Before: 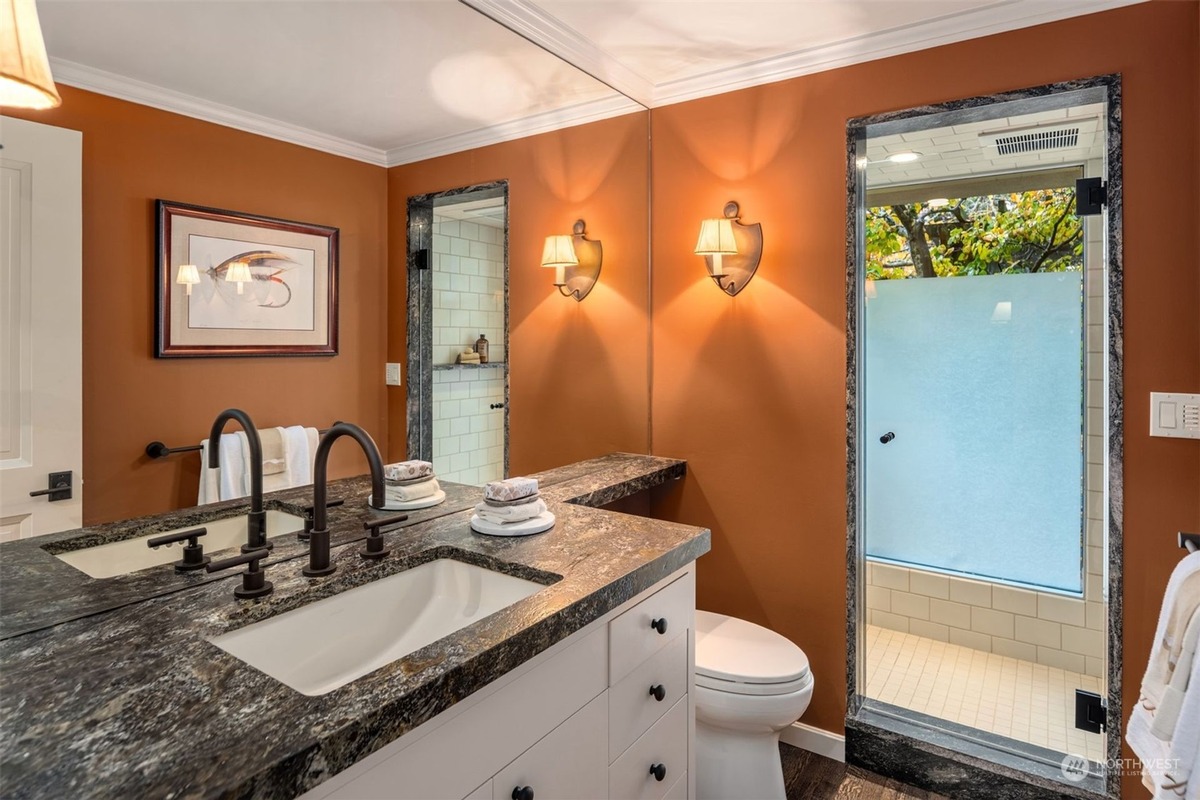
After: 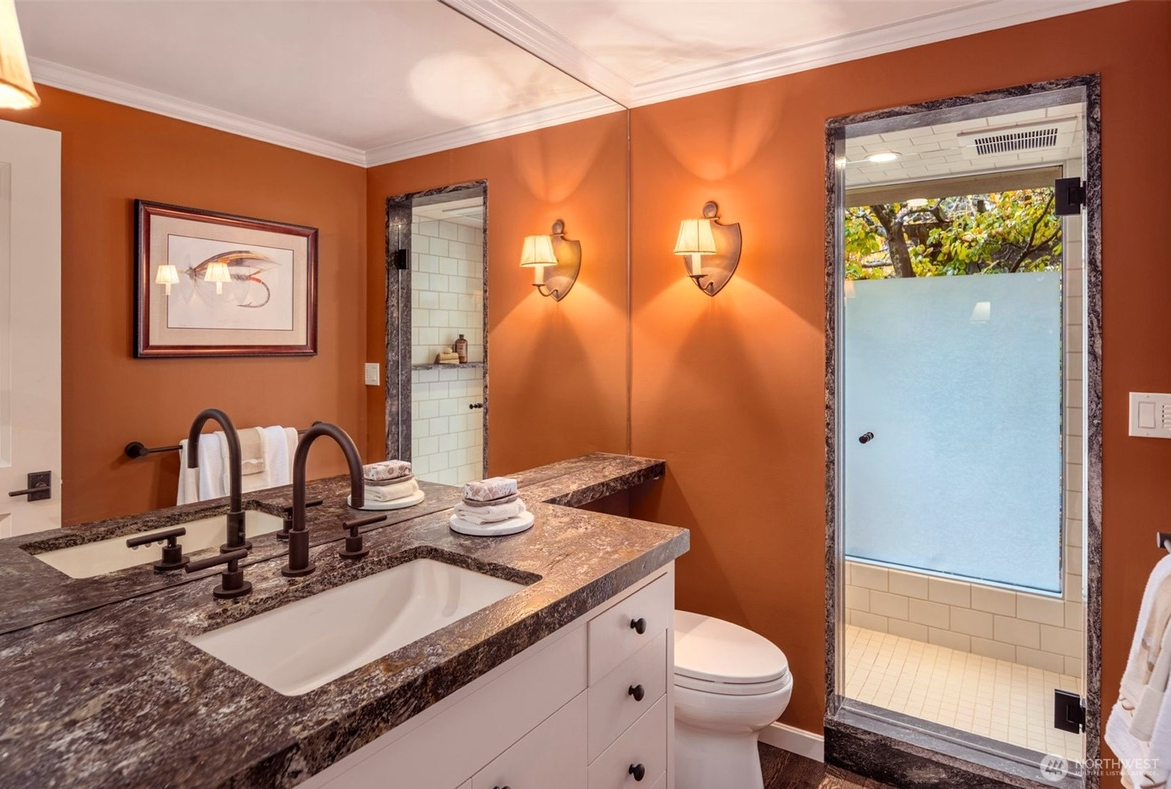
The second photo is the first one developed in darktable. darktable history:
crop and rotate: left 1.774%, right 0.633%, bottom 1.28%
rgb levels: mode RGB, independent channels, levels [[0, 0.474, 1], [0, 0.5, 1], [0, 0.5, 1]]
